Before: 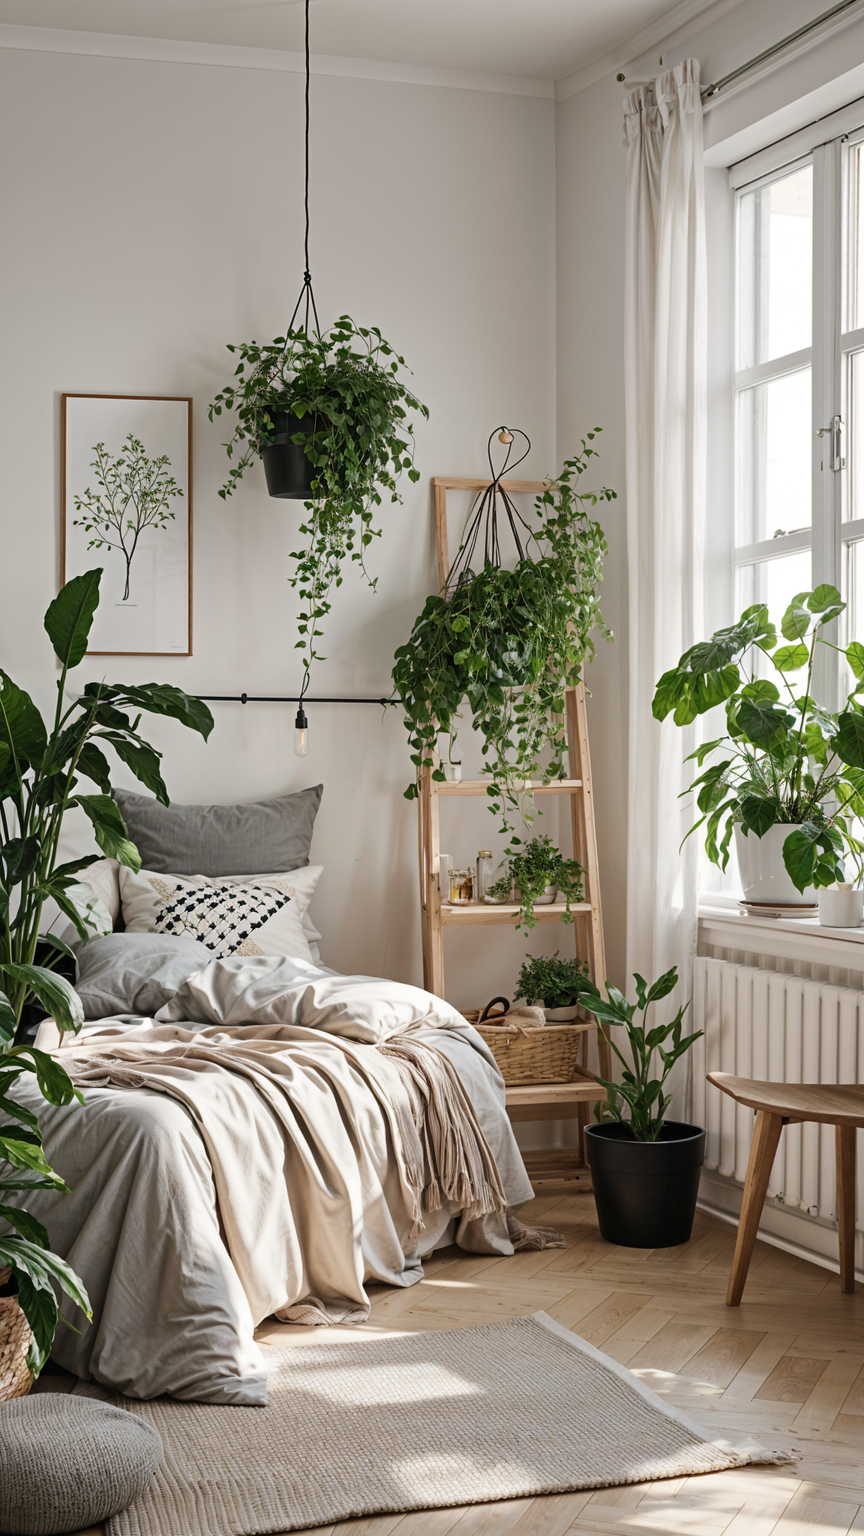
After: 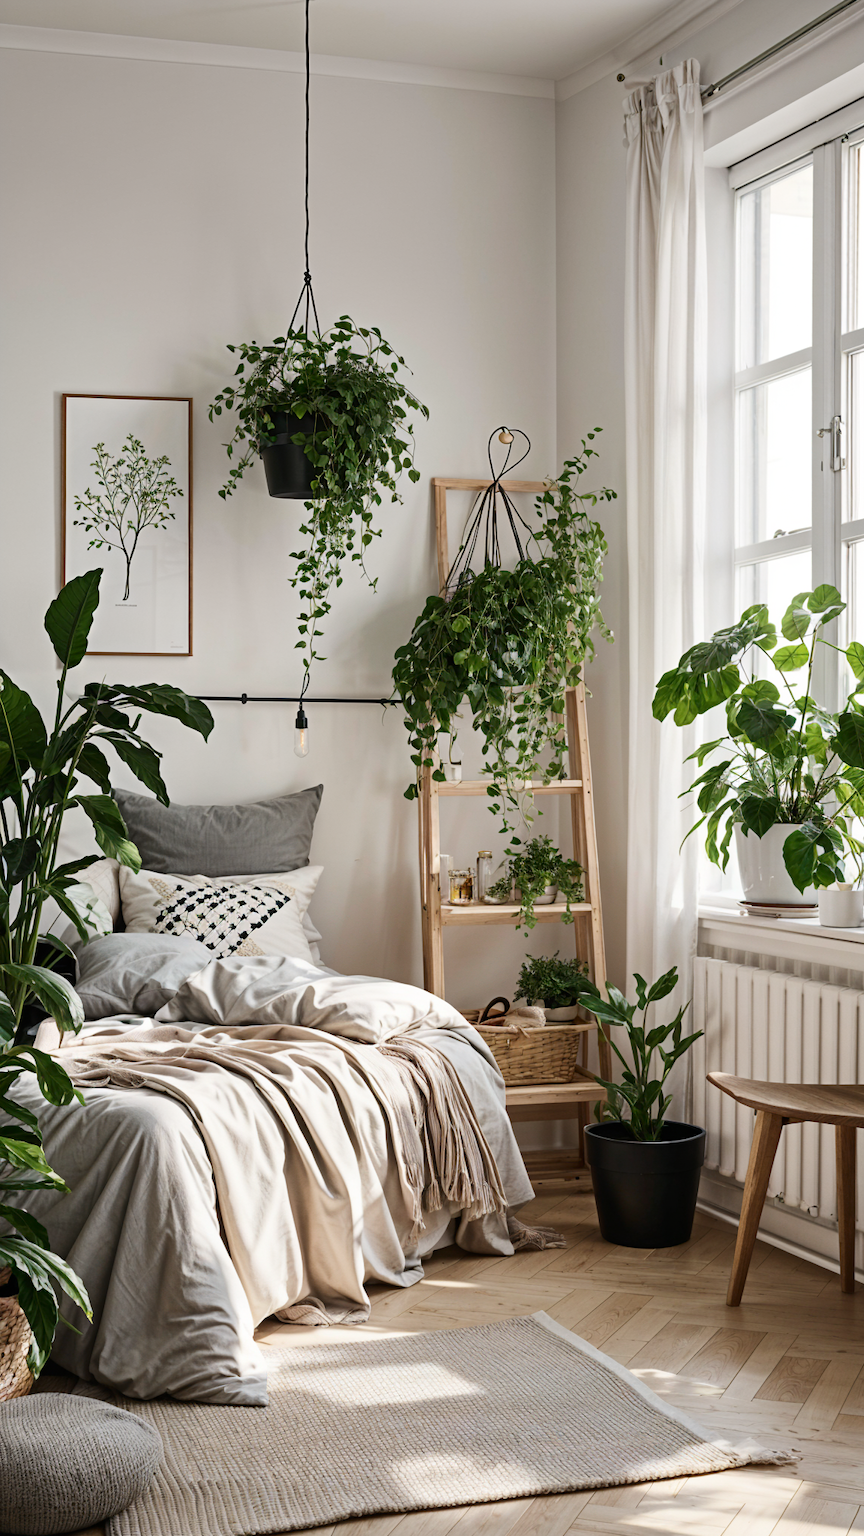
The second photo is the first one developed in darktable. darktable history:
shadows and highlights: radius 331.84, shadows 53.55, highlights -100, compress 94.63%, highlights color adjustment 73.23%, soften with gaussian
contrast brightness saturation: contrast 0.14
